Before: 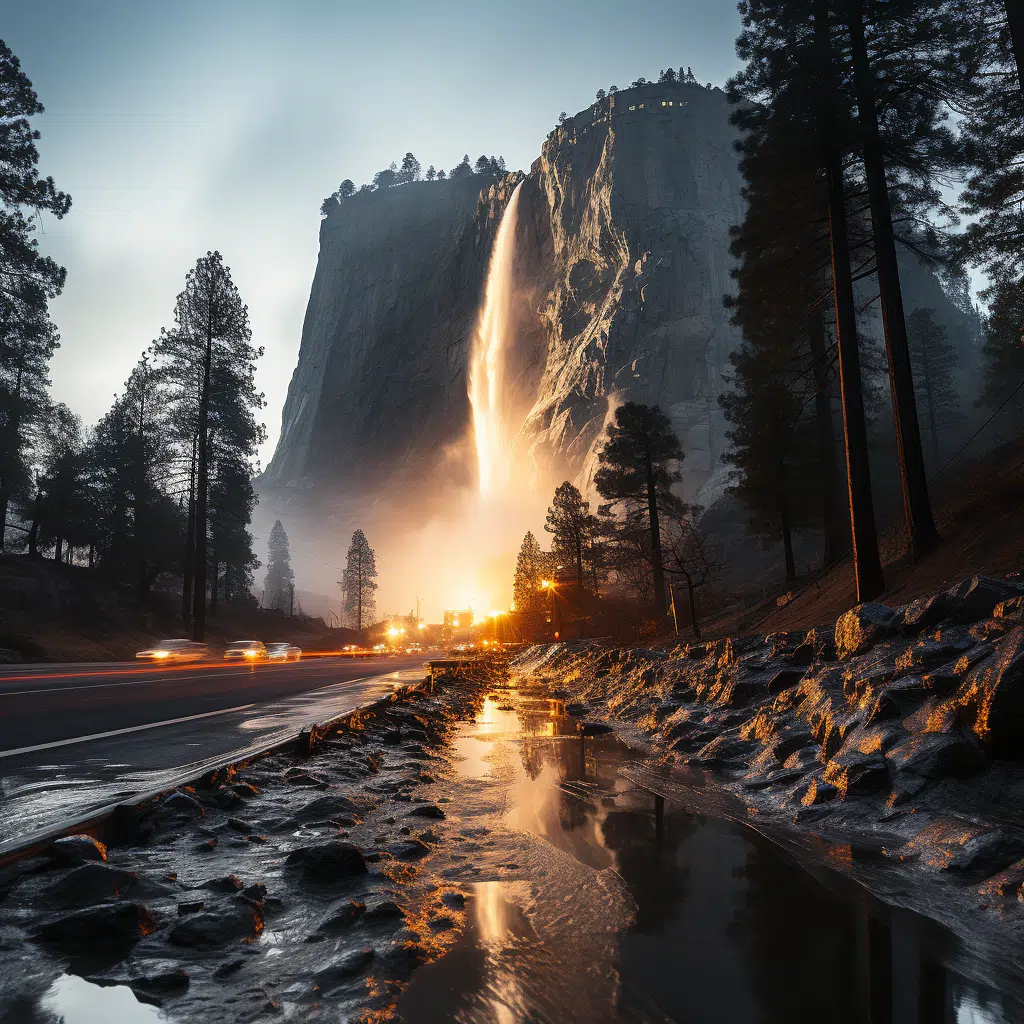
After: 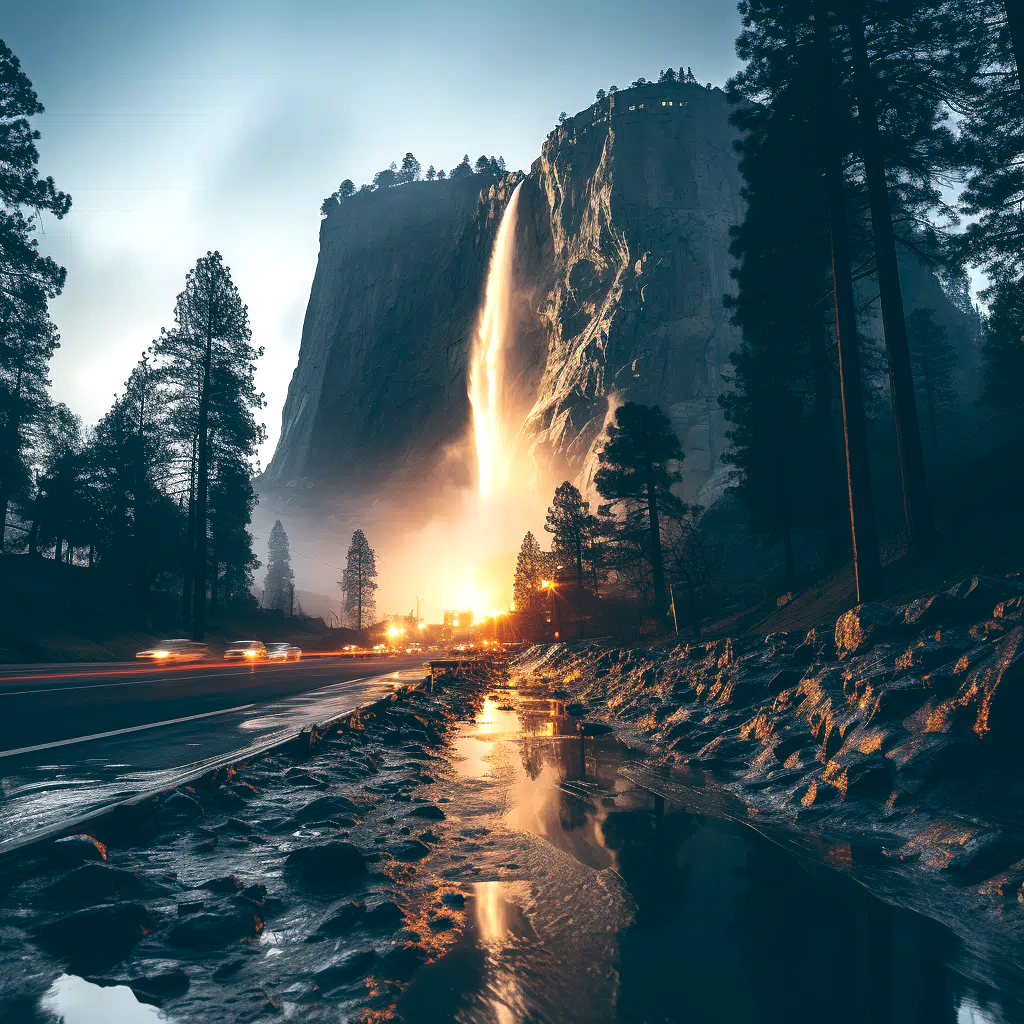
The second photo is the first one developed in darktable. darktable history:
color balance: lift [1.016, 0.983, 1, 1.017], gamma [0.958, 1, 1, 1], gain [0.981, 1.007, 0.993, 1.002], input saturation 118.26%, contrast 13.43%, contrast fulcrum 21.62%, output saturation 82.76%
exposure: compensate highlight preservation false
